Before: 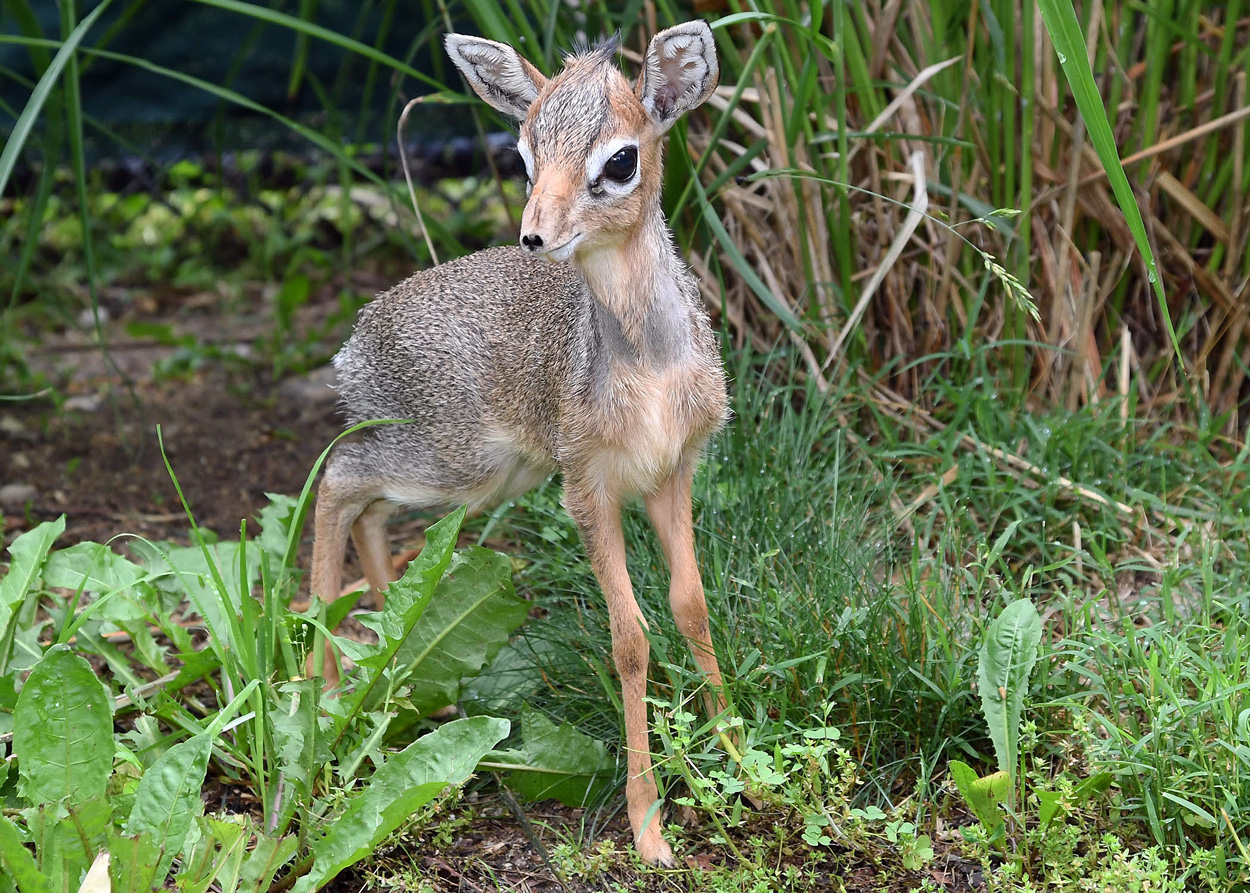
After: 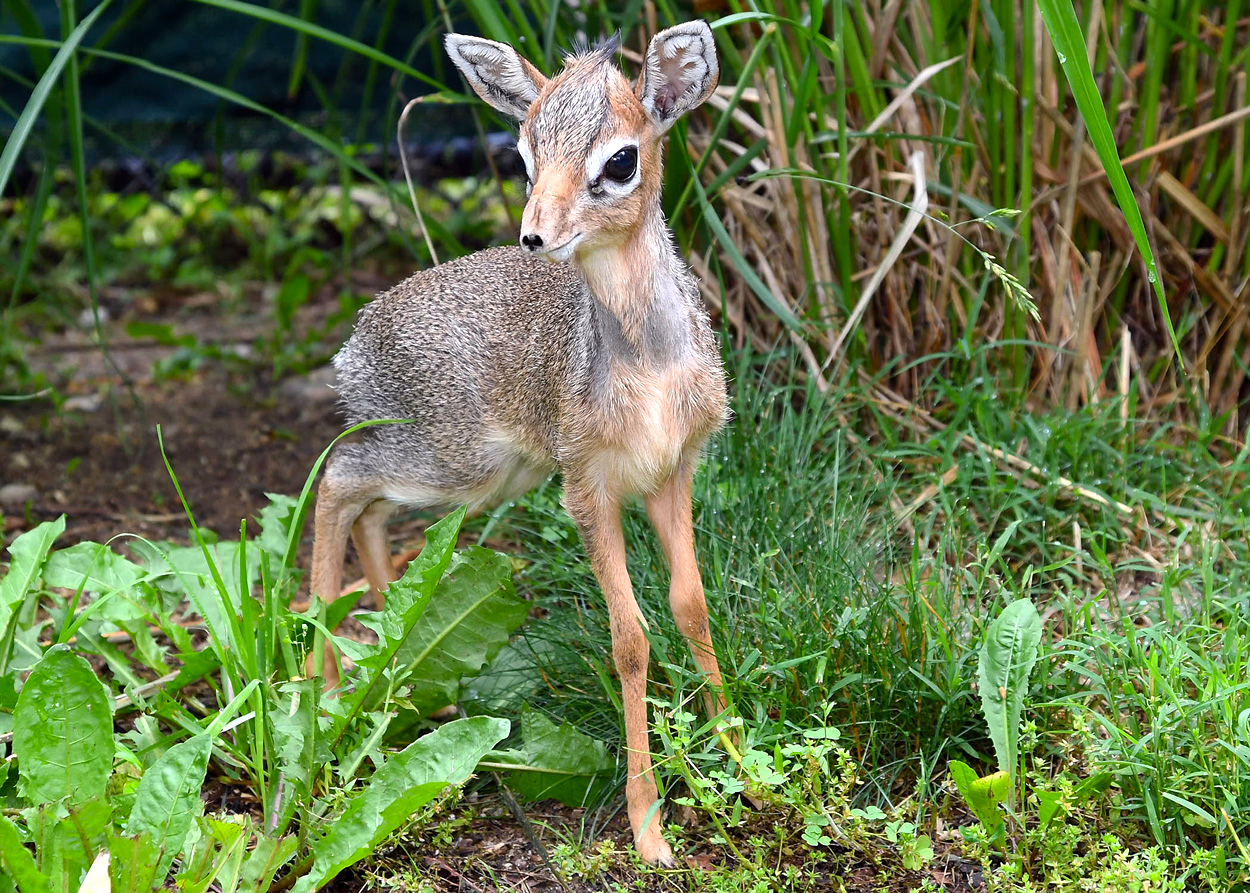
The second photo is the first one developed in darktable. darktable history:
exposure: black level correction 0.001, exposure 0.14 EV, compensate highlight preservation false
color balance: contrast 6.48%, output saturation 113.3%
